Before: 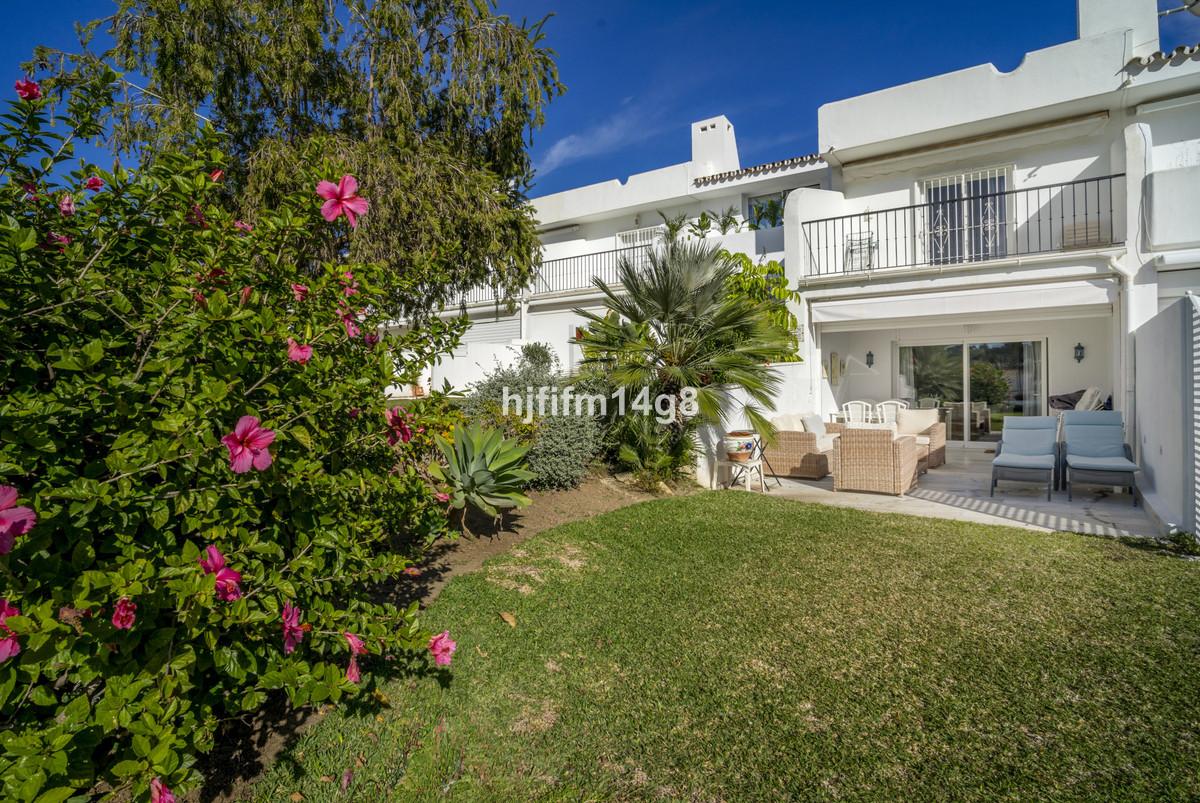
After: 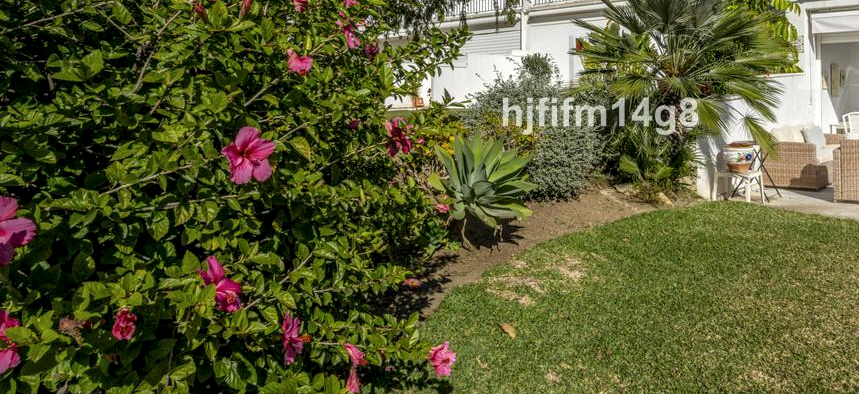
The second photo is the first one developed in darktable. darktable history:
crop: top 36.096%, right 28.353%, bottom 14.736%
local contrast: on, module defaults
base curve: curves: ch0 [(0, 0) (0.472, 0.455) (1, 1)], preserve colors none
